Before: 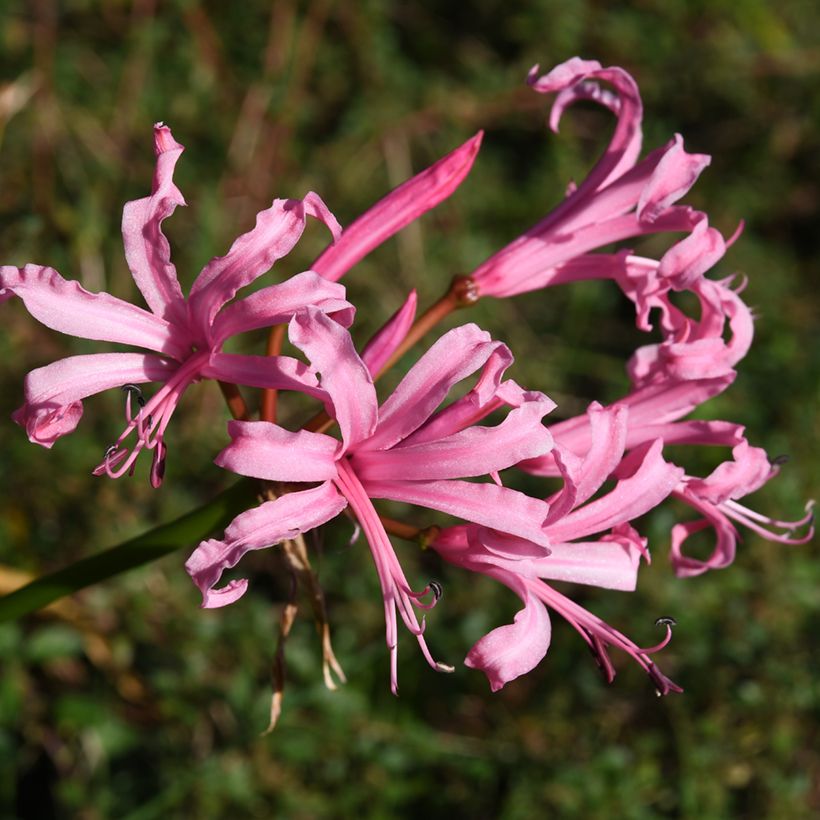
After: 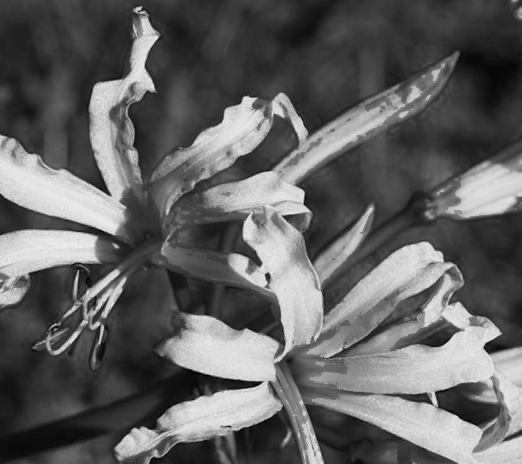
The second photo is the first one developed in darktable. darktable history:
color zones: curves: ch0 [(0.002, 0.429) (0.121, 0.212) (0.198, 0.113) (0.276, 0.344) (0.331, 0.541) (0.41, 0.56) (0.482, 0.289) (0.619, 0.227) (0.721, 0.18) (0.821, 0.435) (0.928, 0.555) (1, 0.587)]; ch1 [(0, 0) (0.143, 0) (0.286, 0) (0.429, 0) (0.571, 0) (0.714, 0) (0.857, 0)]
crop and rotate: angle -6.5°, left 2.218%, top 6.786%, right 27.331%, bottom 30.543%
exposure: black level correction 0.001, exposure -0.121 EV, compensate highlight preservation false
